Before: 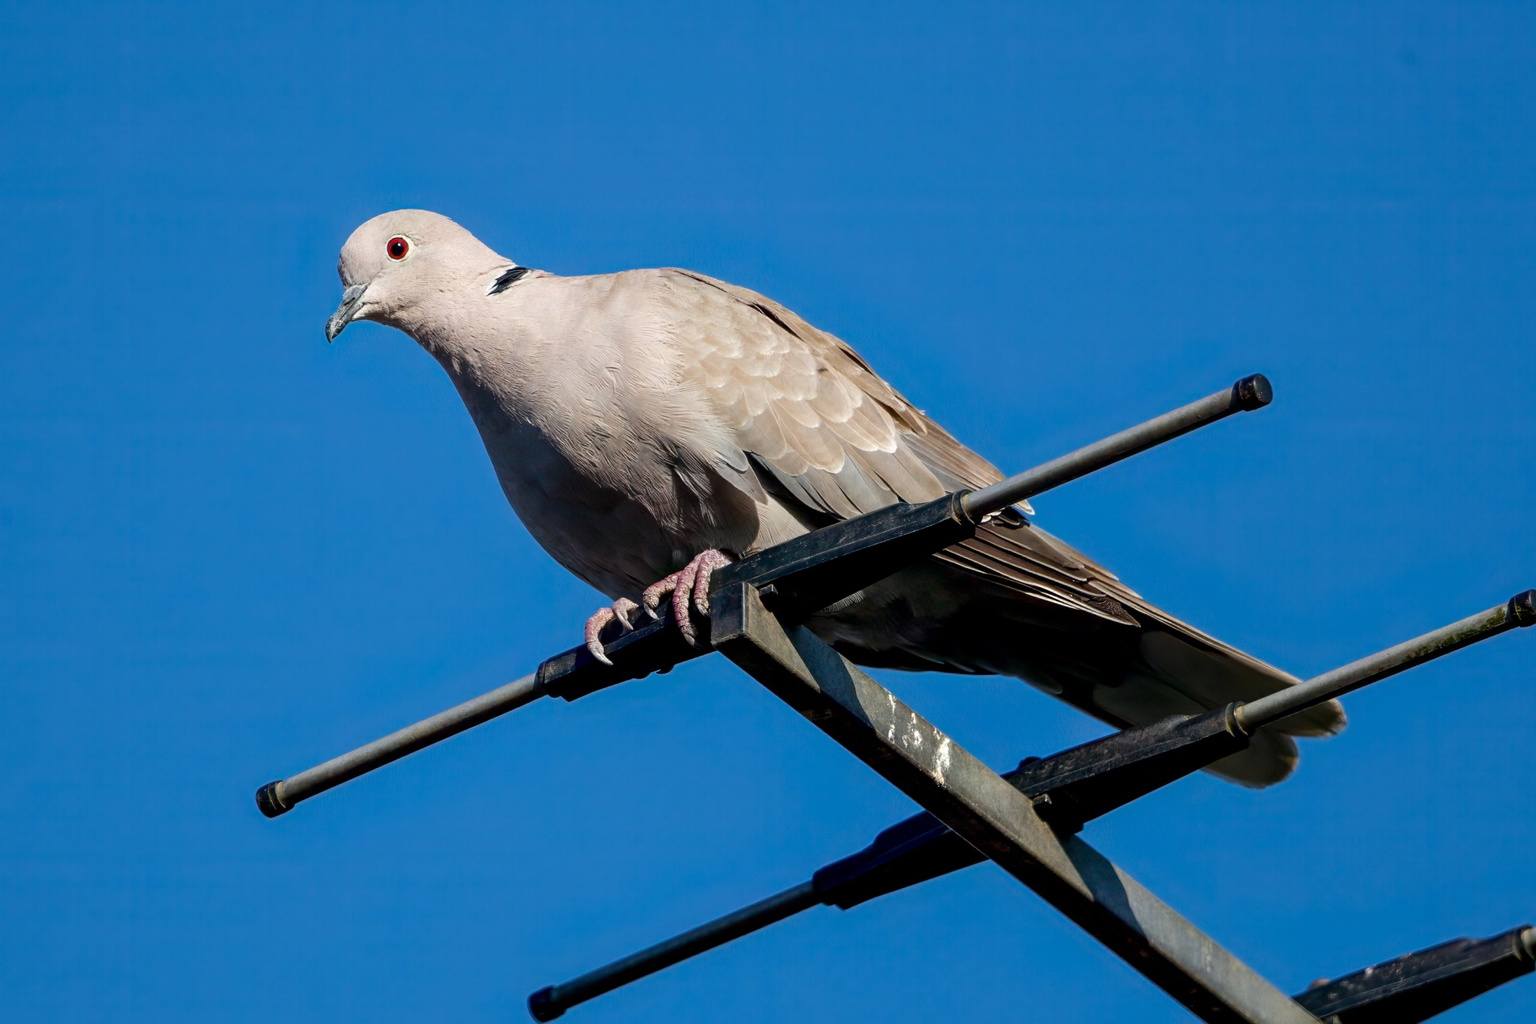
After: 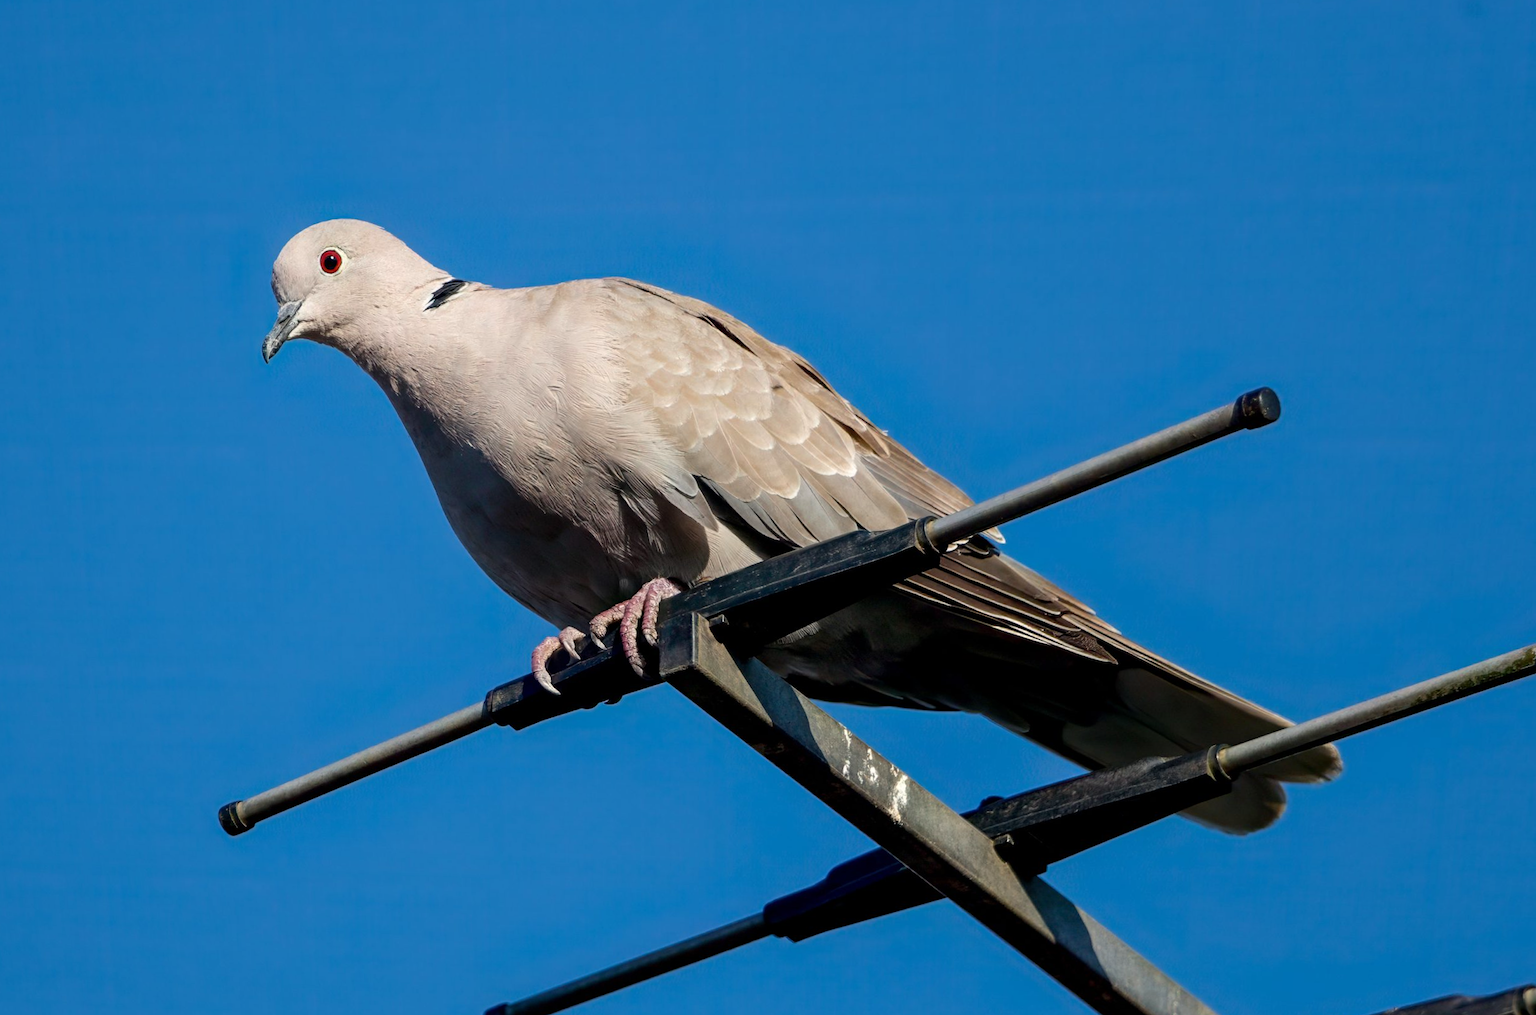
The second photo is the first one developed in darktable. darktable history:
rotate and perspective: rotation 0.062°, lens shift (vertical) 0.115, lens shift (horizontal) -0.133, crop left 0.047, crop right 0.94, crop top 0.061, crop bottom 0.94
white balance: red 1.009, blue 0.985
